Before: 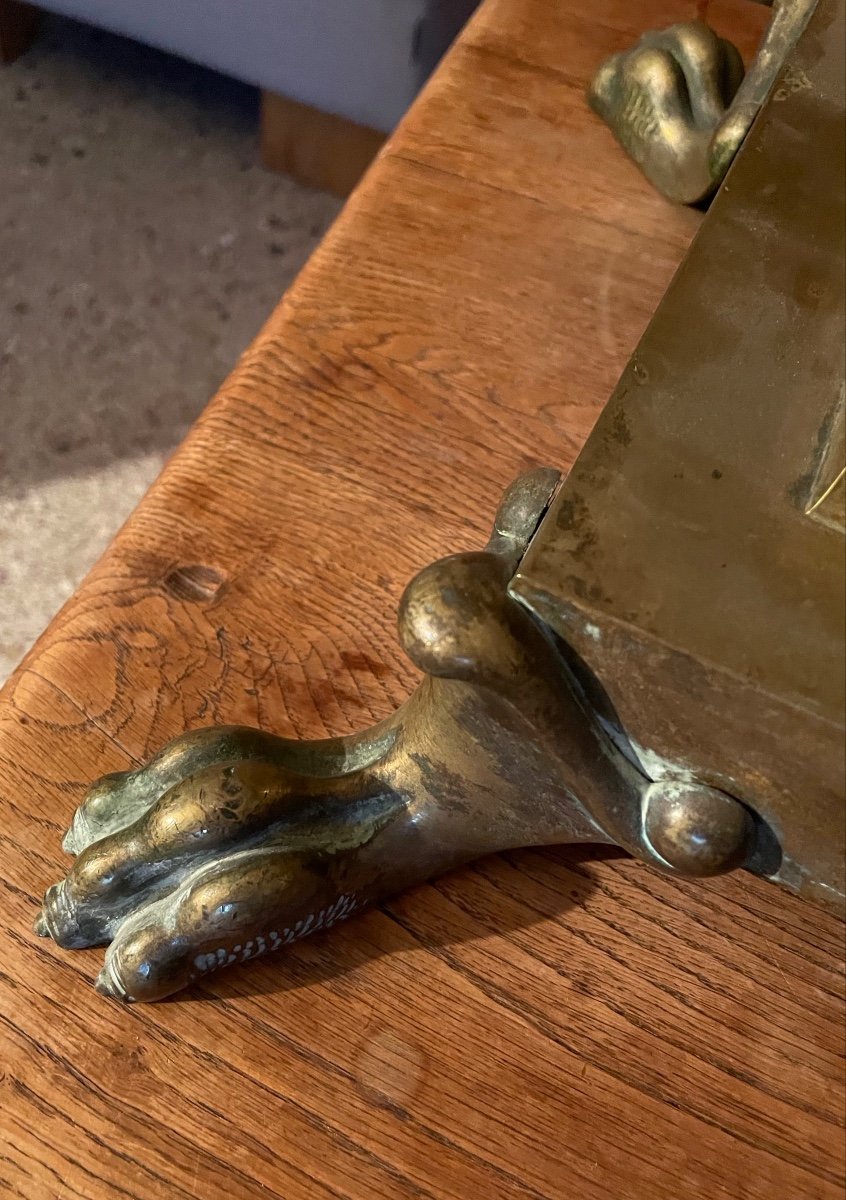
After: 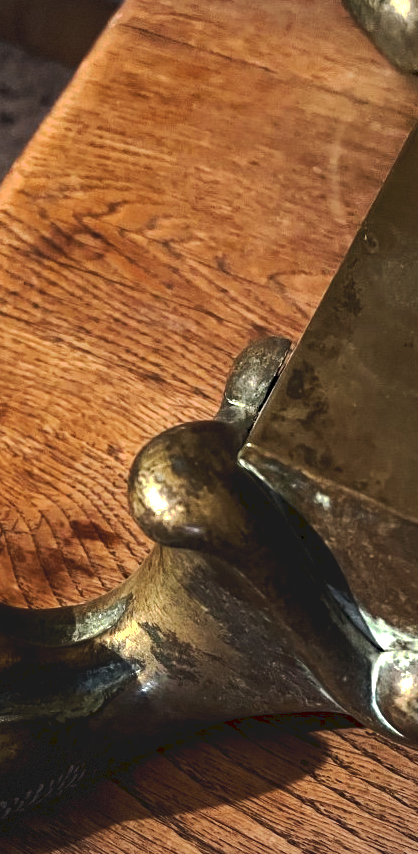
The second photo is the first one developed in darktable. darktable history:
haze removal: compatibility mode true, adaptive false
tone curve: curves: ch0 [(0, 0) (0.003, 0.096) (0.011, 0.096) (0.025, 0.098) (0.044, 0.099) (0.069, 0.106) (0.1, 0.128) (0.136, 0.153) (0.177, 0.186) (0.224, 0.218) (0.277, 0.265) (0.335, 0.316) (0.399, 0.374) (0.468, 0.445) (0.543, 0.526) (0.623, 0.605) (0.709, 0.681) (0.801, 0.758) (0.898, 0.819) (1, 1)], preserve colors none
tone equalizer: -8 EV -1.05 EV, -7 EV -0.972 EV, -6 EV -0.827 EV, -5 EV -0.559 EV, -3 EV 0.553 EV, -2 EV 0.842 EV, -1 EV 1 EV, +0 EV 1.08 EV, edges refinement/feathering 500, mask exposure compensation -1.57 EV, preserve details no
vignetting: fall-off start 97.18%, brightness -0.18, saturation -0.309, width/height ratio 1.184, dithering 8-bit output
crop: left 31.938%, top 10.985%, right 18.447%, bottom 17.357%
